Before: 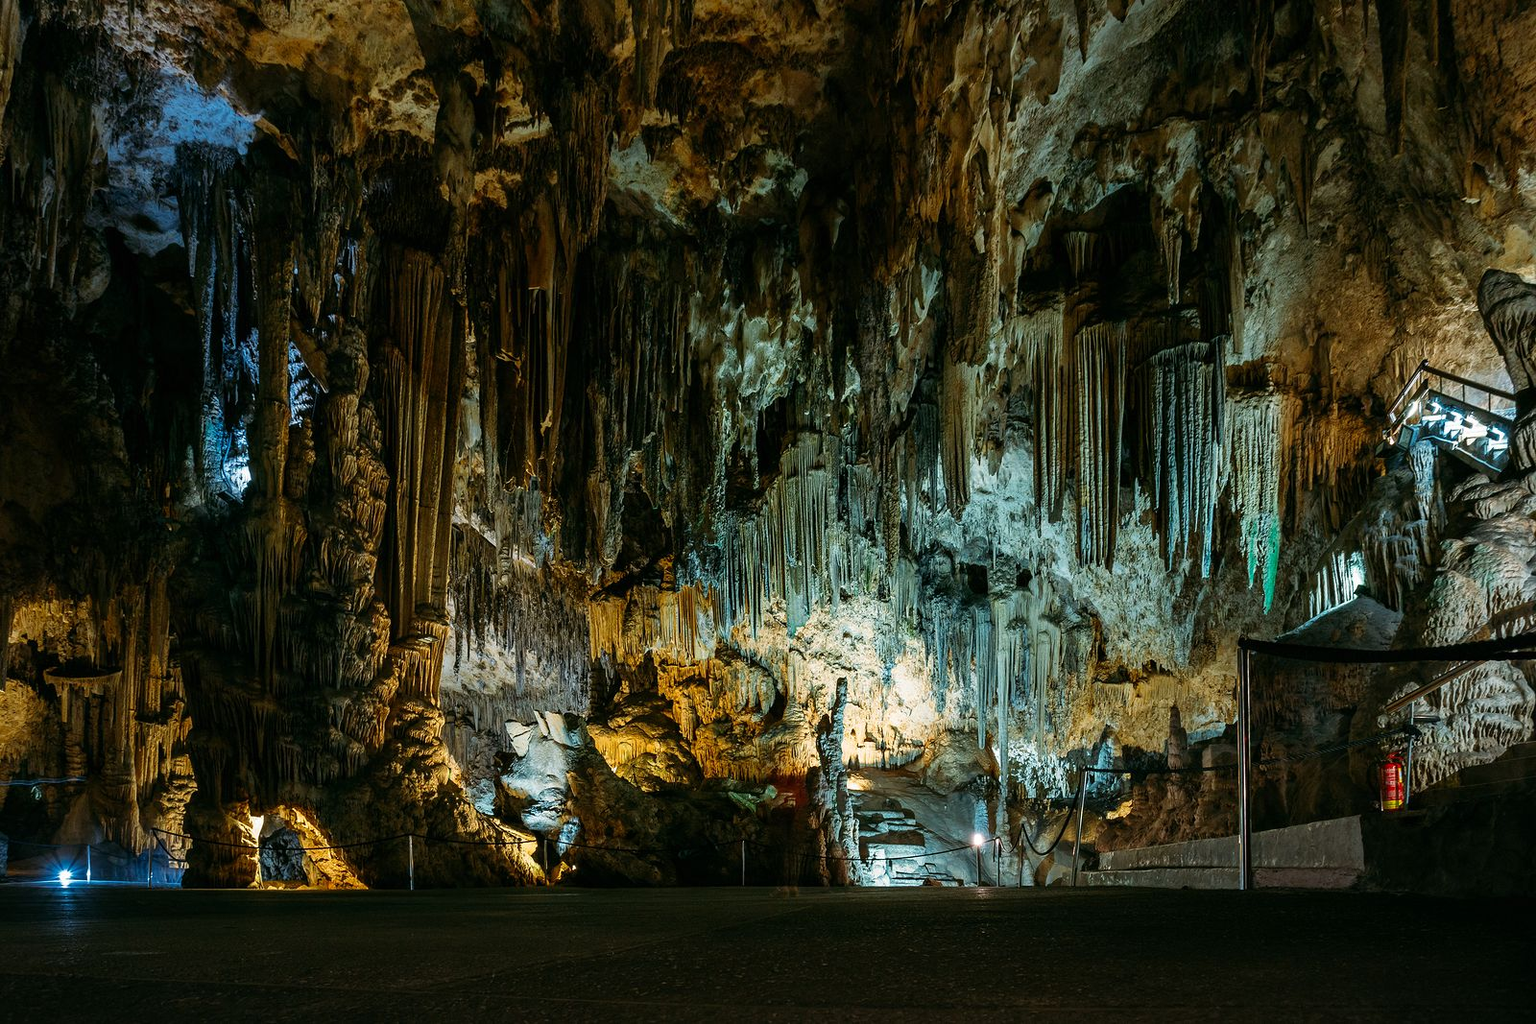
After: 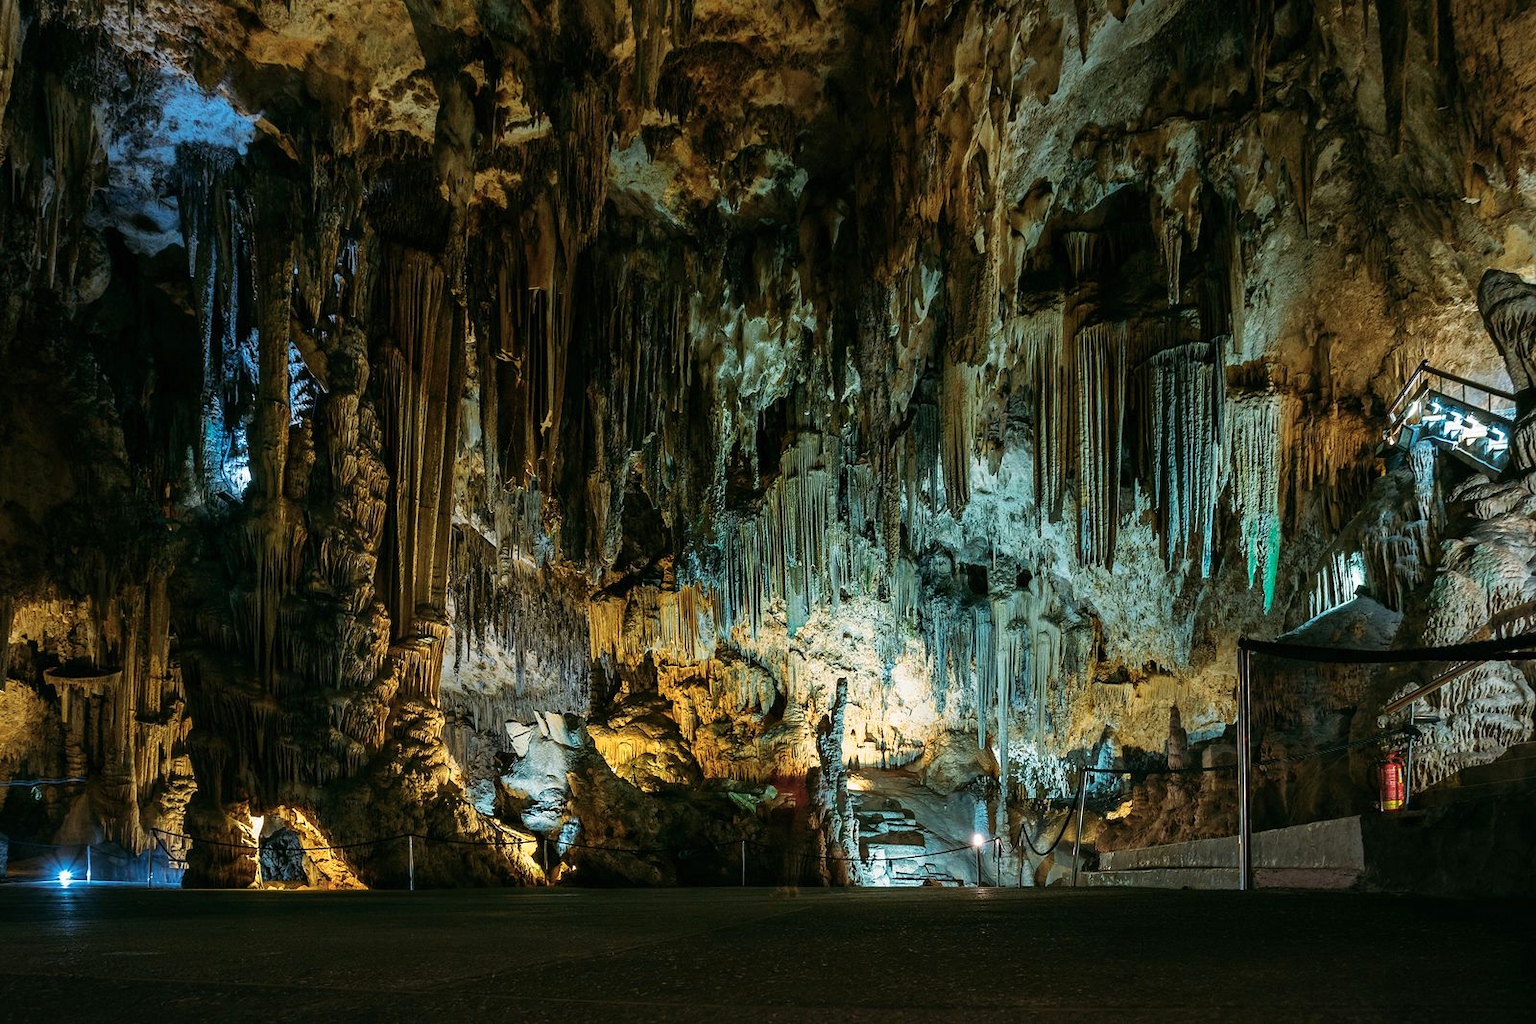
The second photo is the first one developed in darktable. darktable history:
color balance rgb: linear chroma grading › global chroma 20.563%, perceptual saturation grading › global saturation -12.22%, perceptual brilliance grading › global brilliance 2.723%, perceptual brilliance grading › highlights -3.25%, perceptual brilliance grading › shadows 2.805%, saturation formula JzAzBz (2021)
